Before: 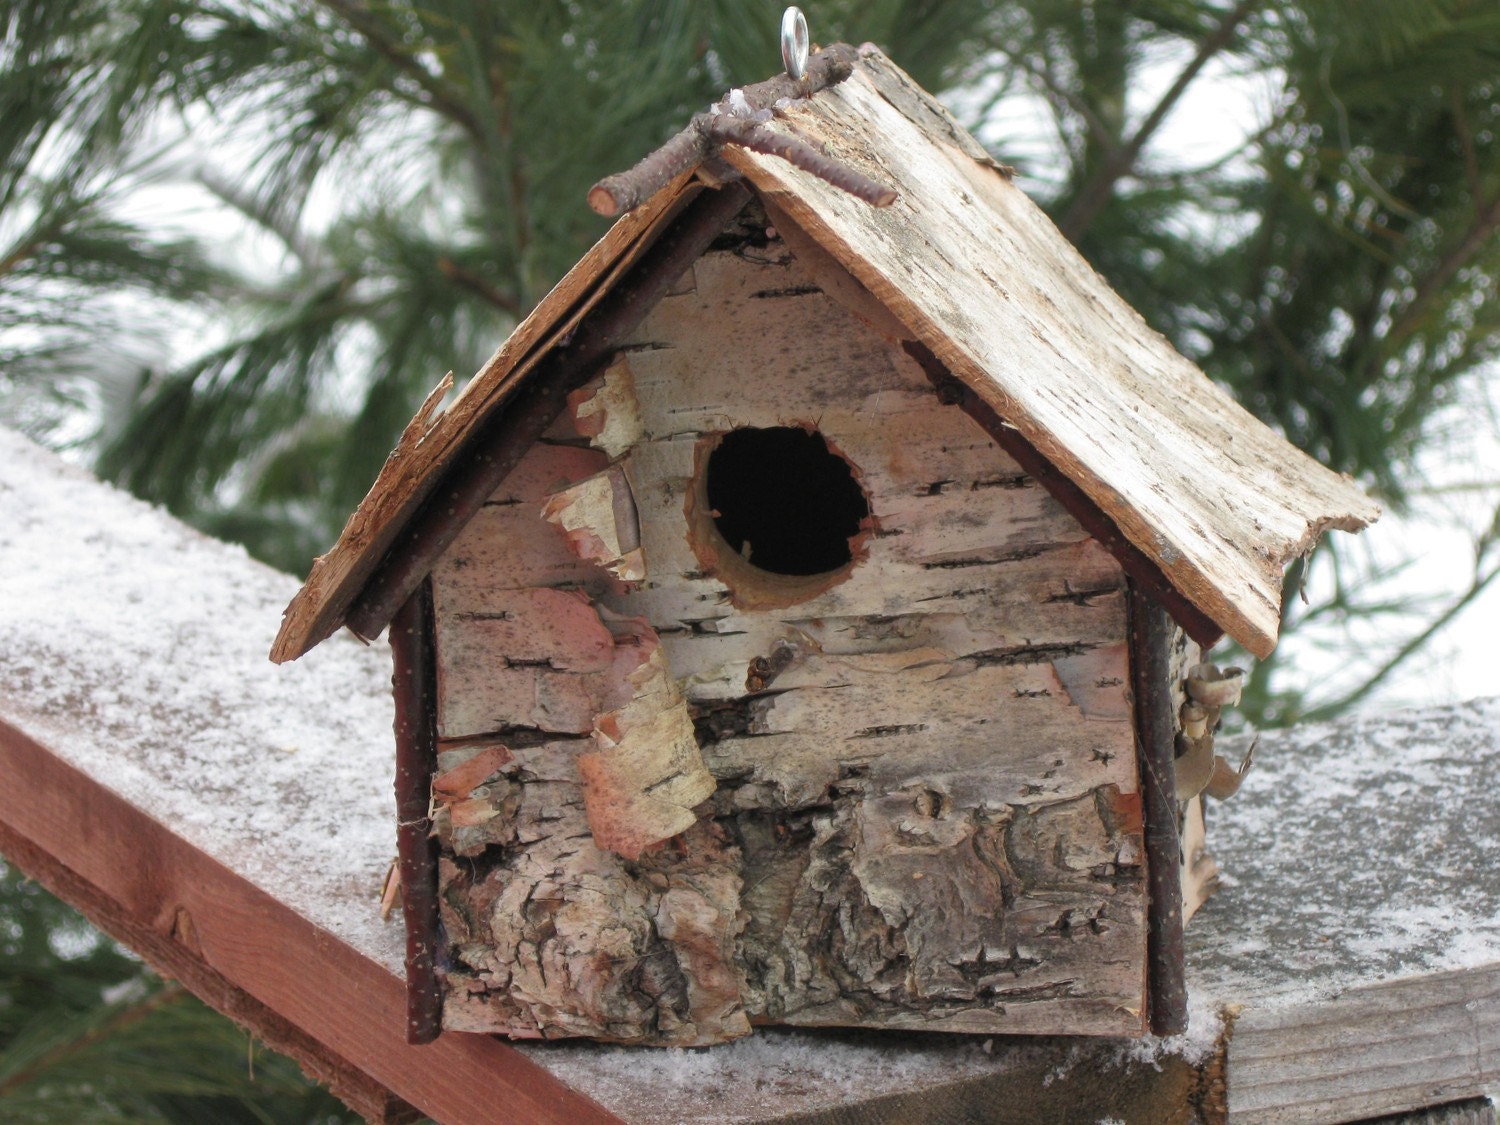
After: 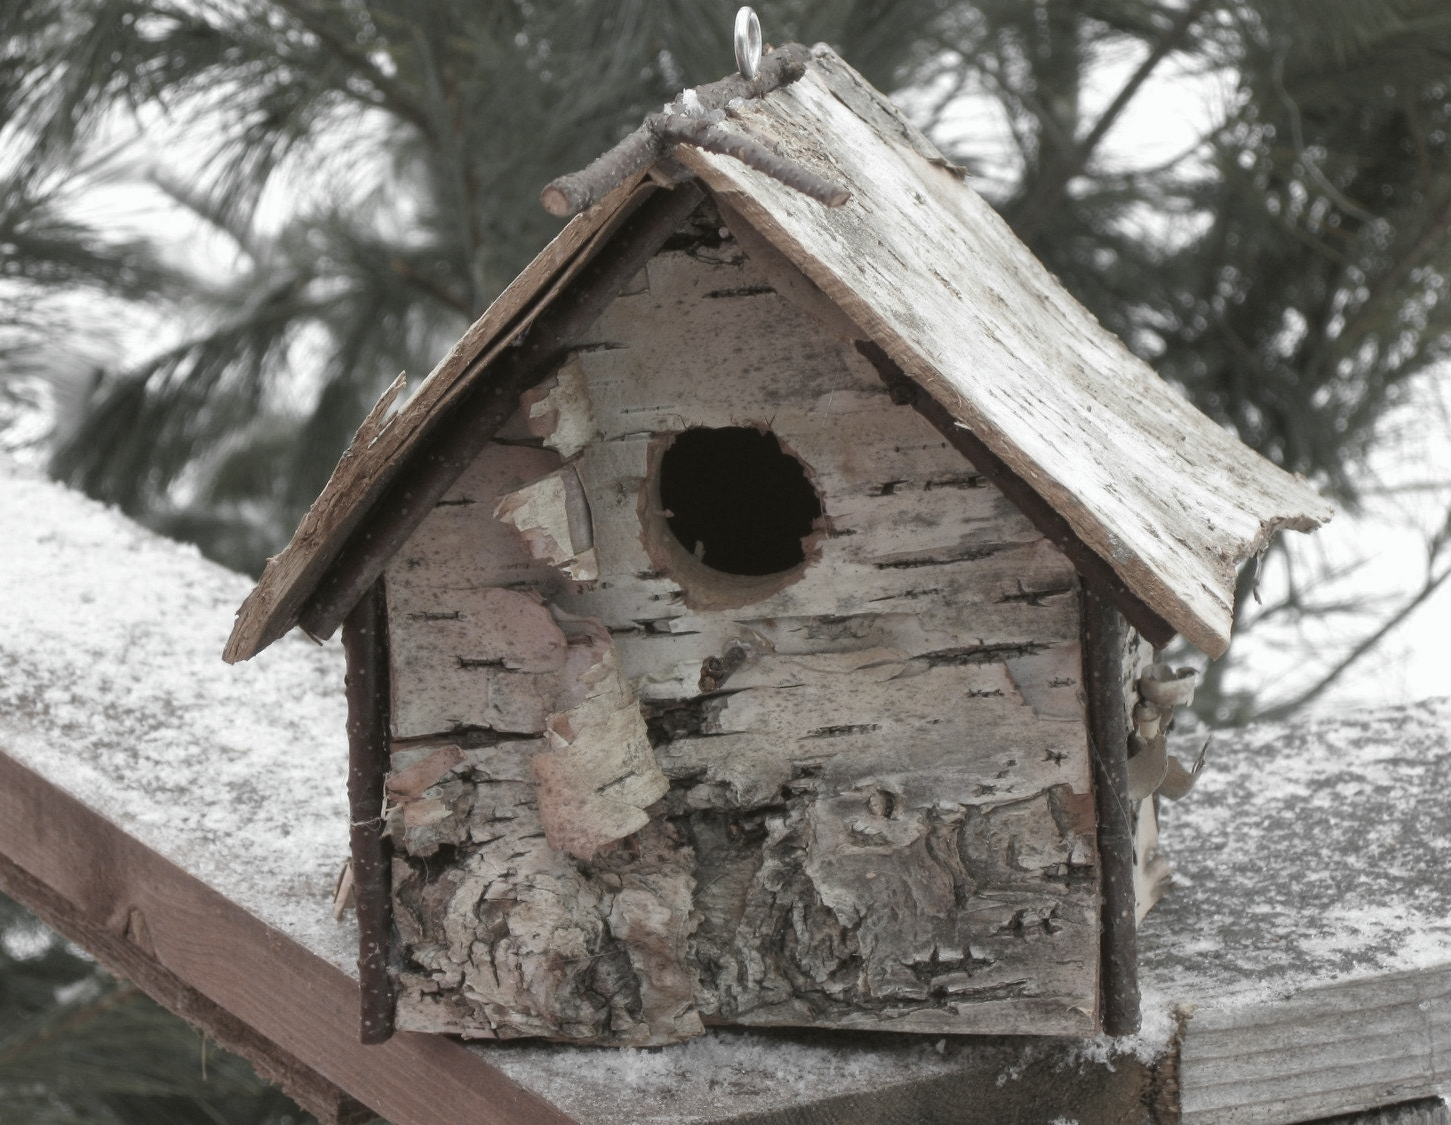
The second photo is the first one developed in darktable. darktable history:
color balance: lift [1.004, 1.002, 1.002, 0.998], gamma [1, 1.007, 1.002, 0.993], gain [1, 0.977, 1.013, 1.023], contrast -3.64%
color zones: curves: ch0 [(0, 0.613) (0.01, 0.613) (0.245, 0.448) (0.498, 0.529) (0.642, 0.665) (0.879, 0.777) (0.99, 0.613)]; ch1 [(0, 0.035) (0.121, 0.189) (0.259, 0.197) (0.415, 0.061) (0.589, 0.022) (0.732, 0.022) (0.857, 0.026) (0.991, 0.053)]
crop and rotate: left 3.238%
